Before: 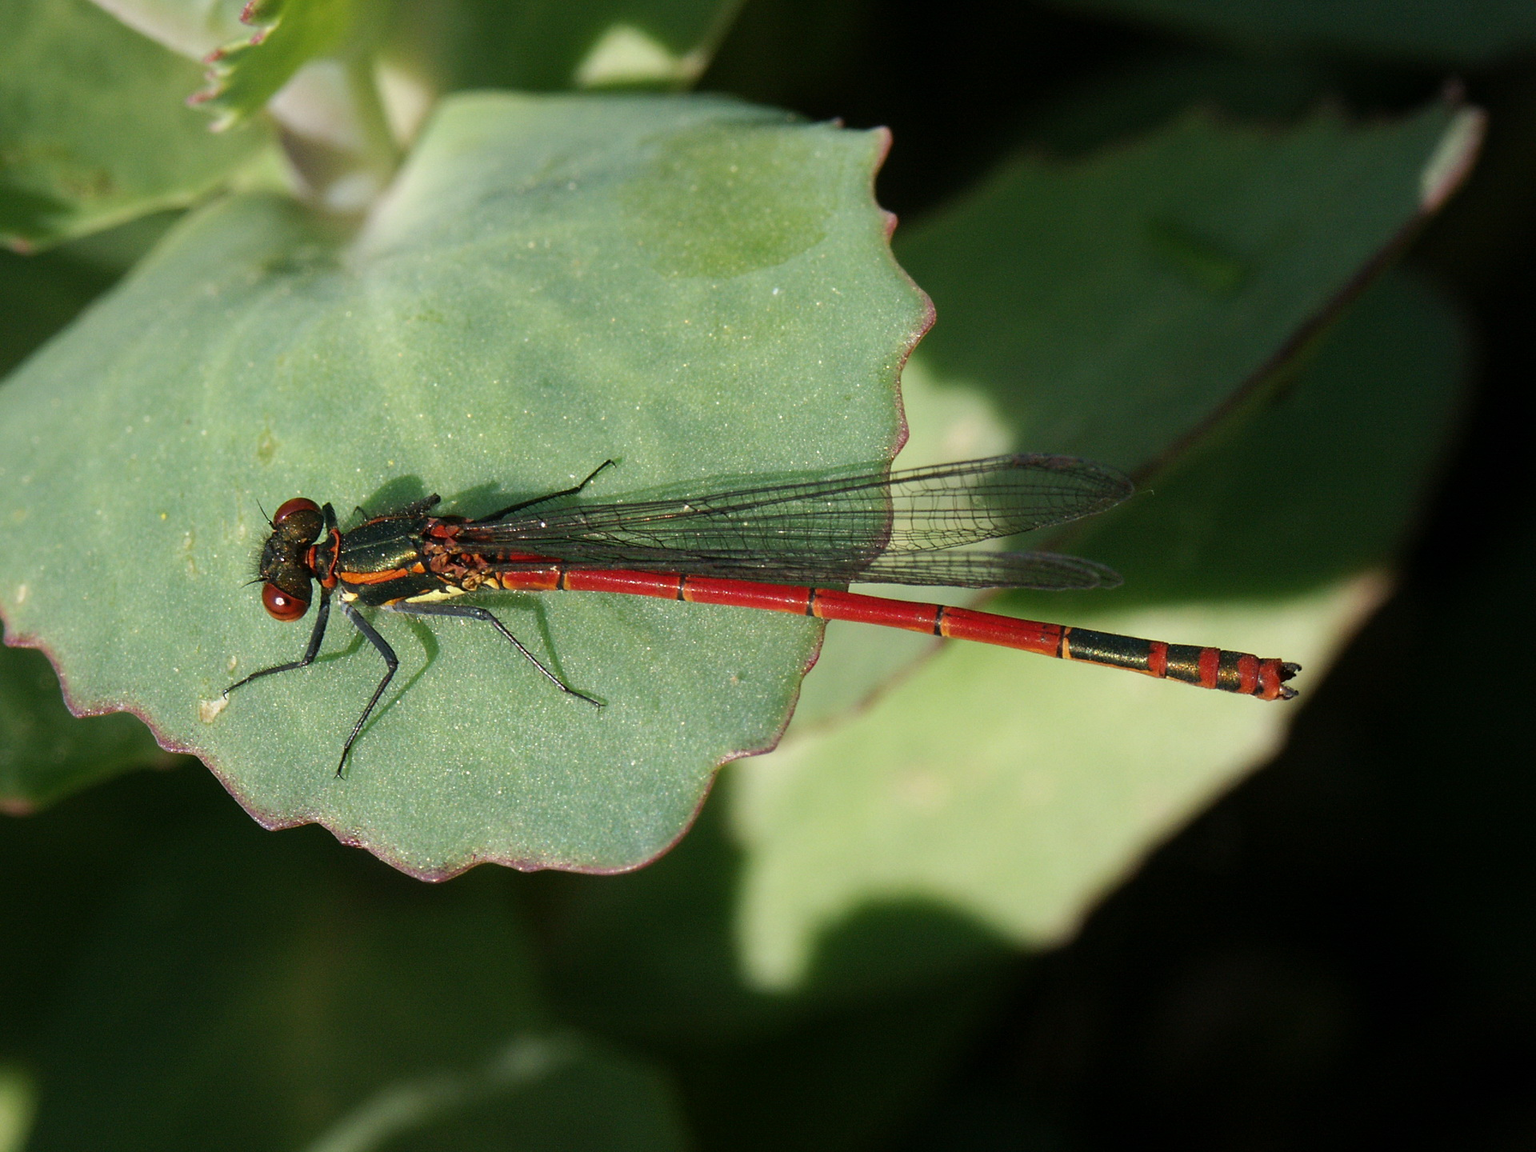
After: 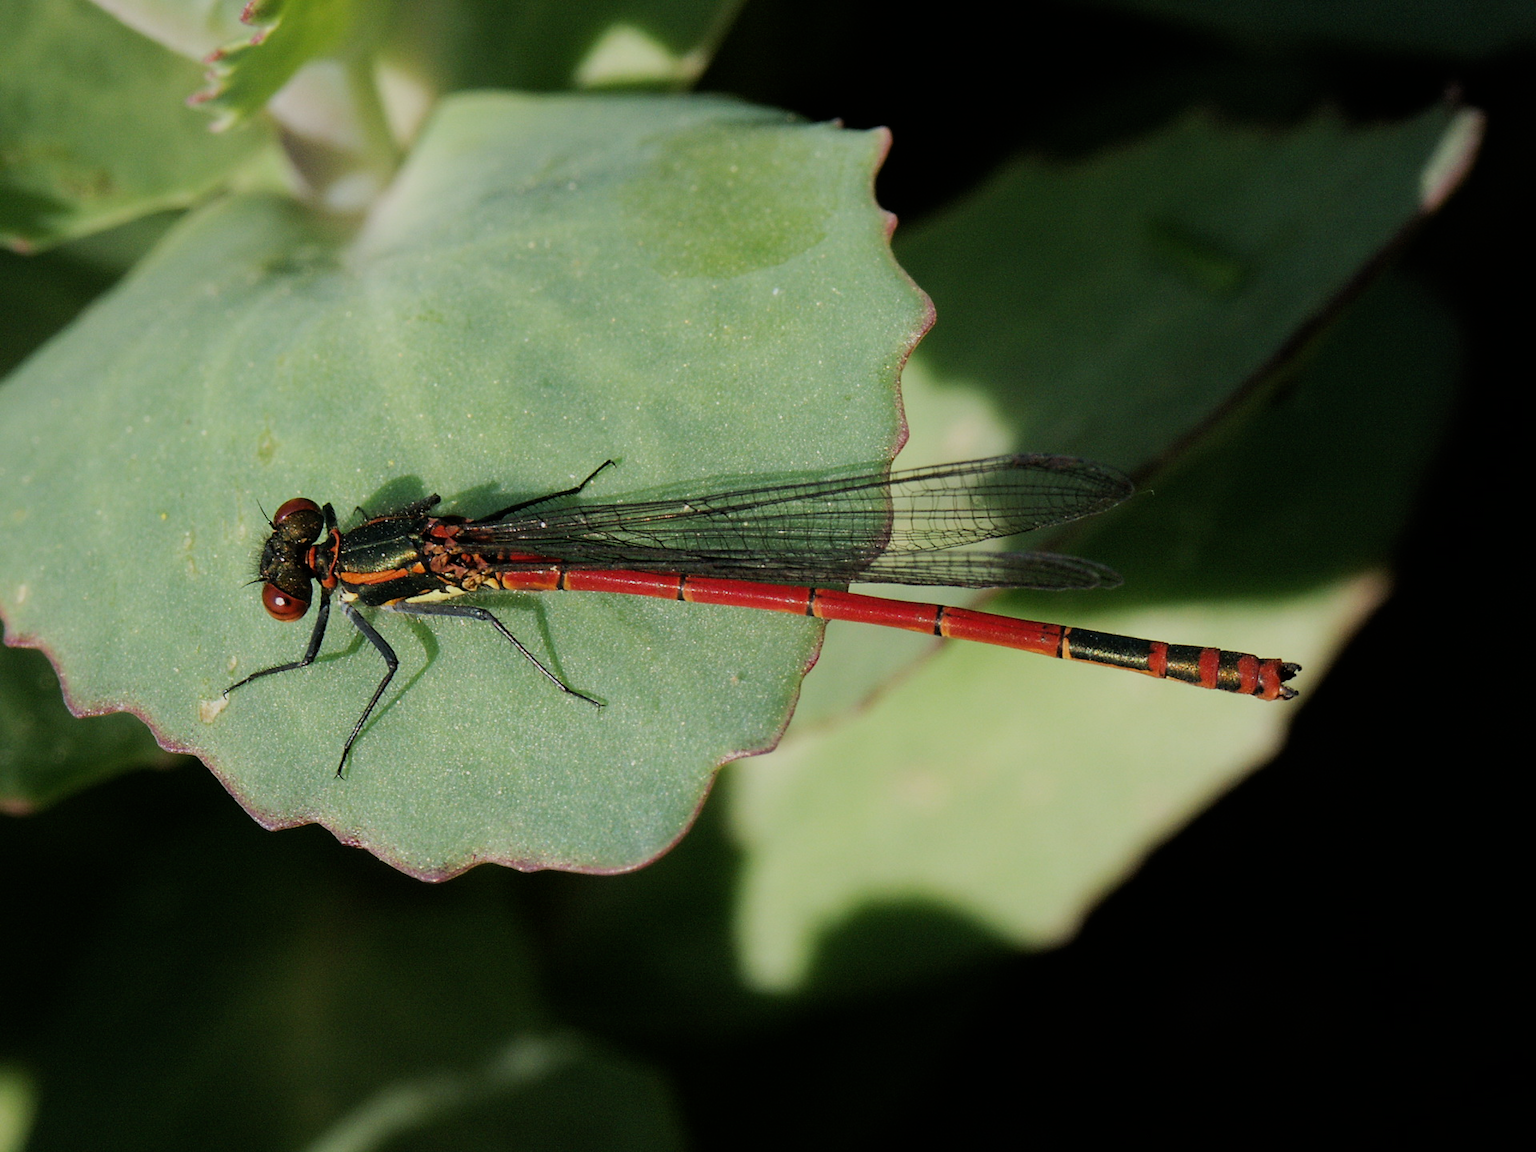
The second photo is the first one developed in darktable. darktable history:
tone equalizer: on, module defaults
filmic rgb: black relative exposure -7.65 EV, white relative exposure 4.56 EV, hardness 3.61, contrast 1.05
